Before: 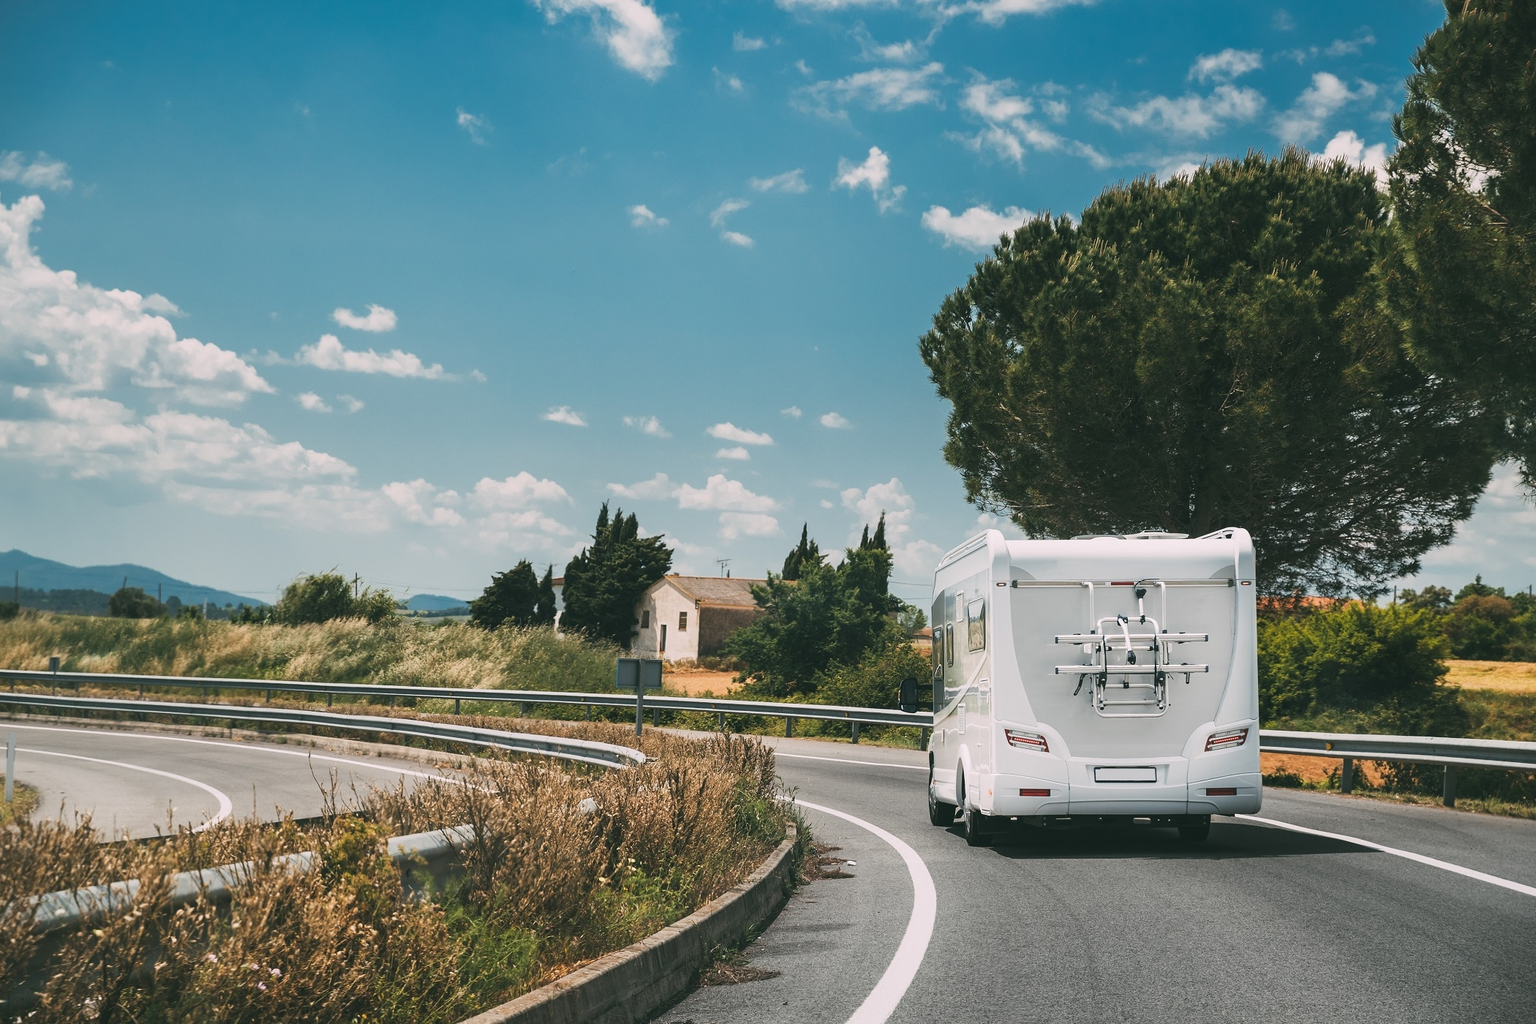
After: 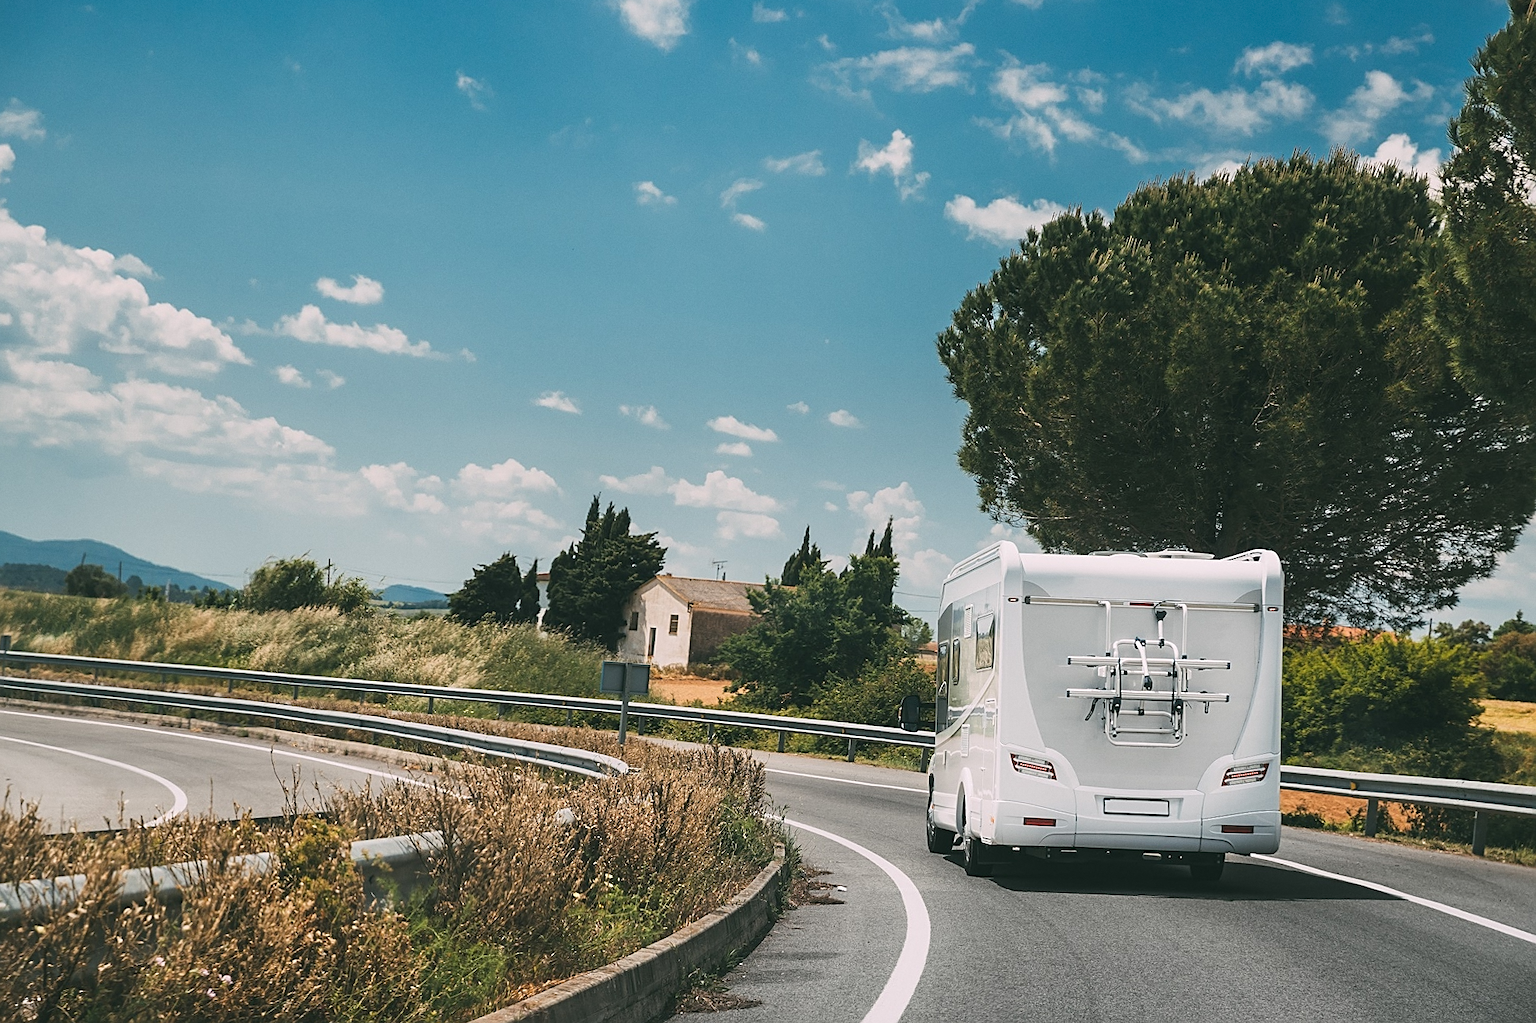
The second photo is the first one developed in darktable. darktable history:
crop and rotate: angle -2.38°
sharpen: on, module defaults
grain: coarseness 0.09 ISO, strength 10%
